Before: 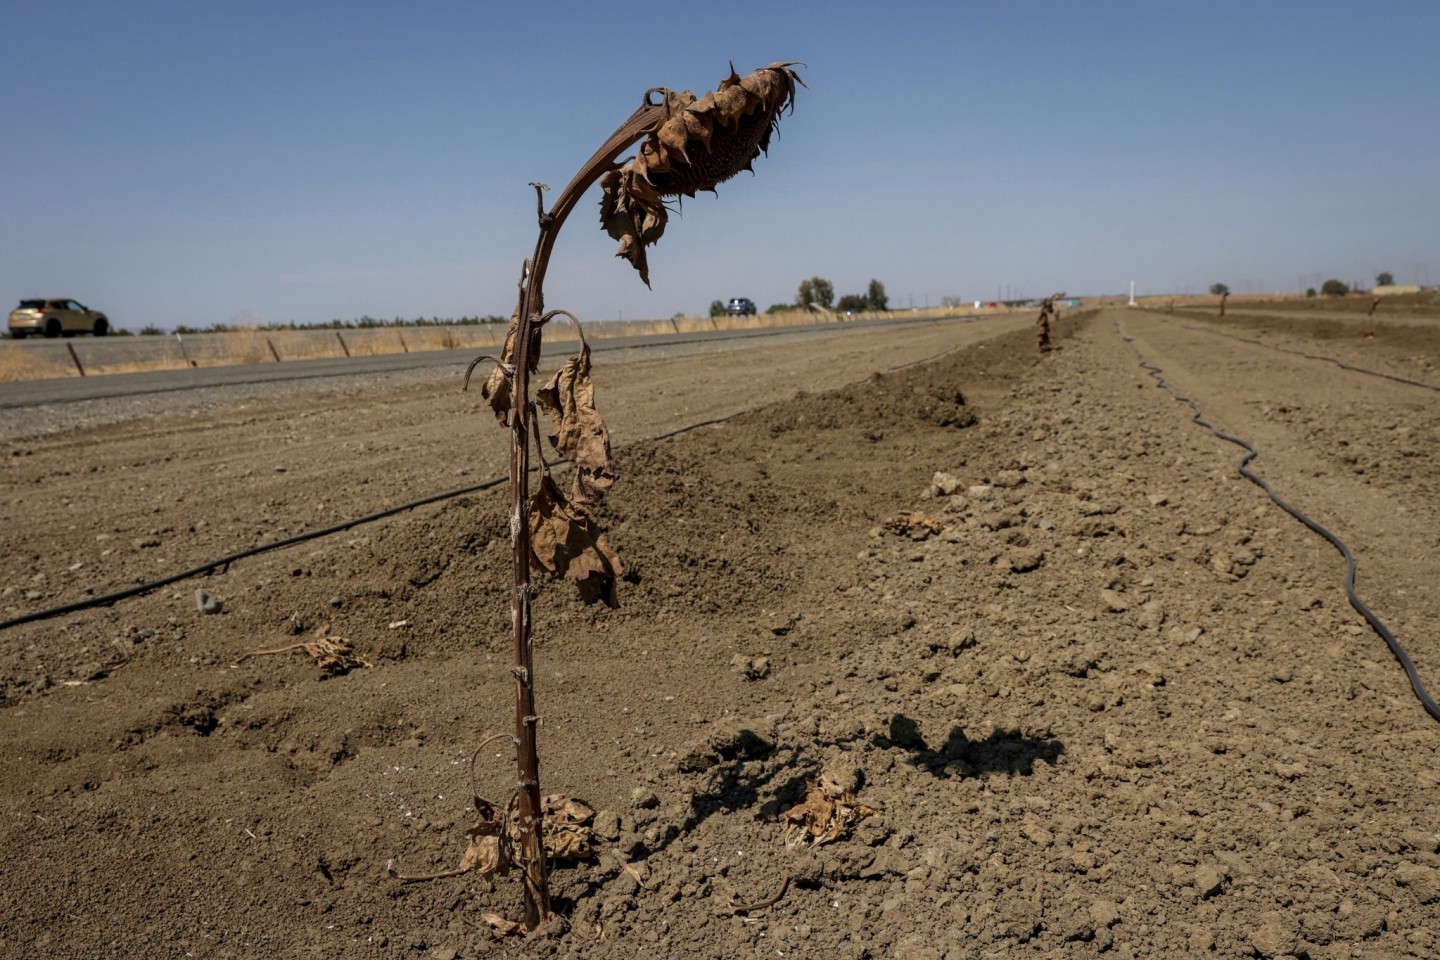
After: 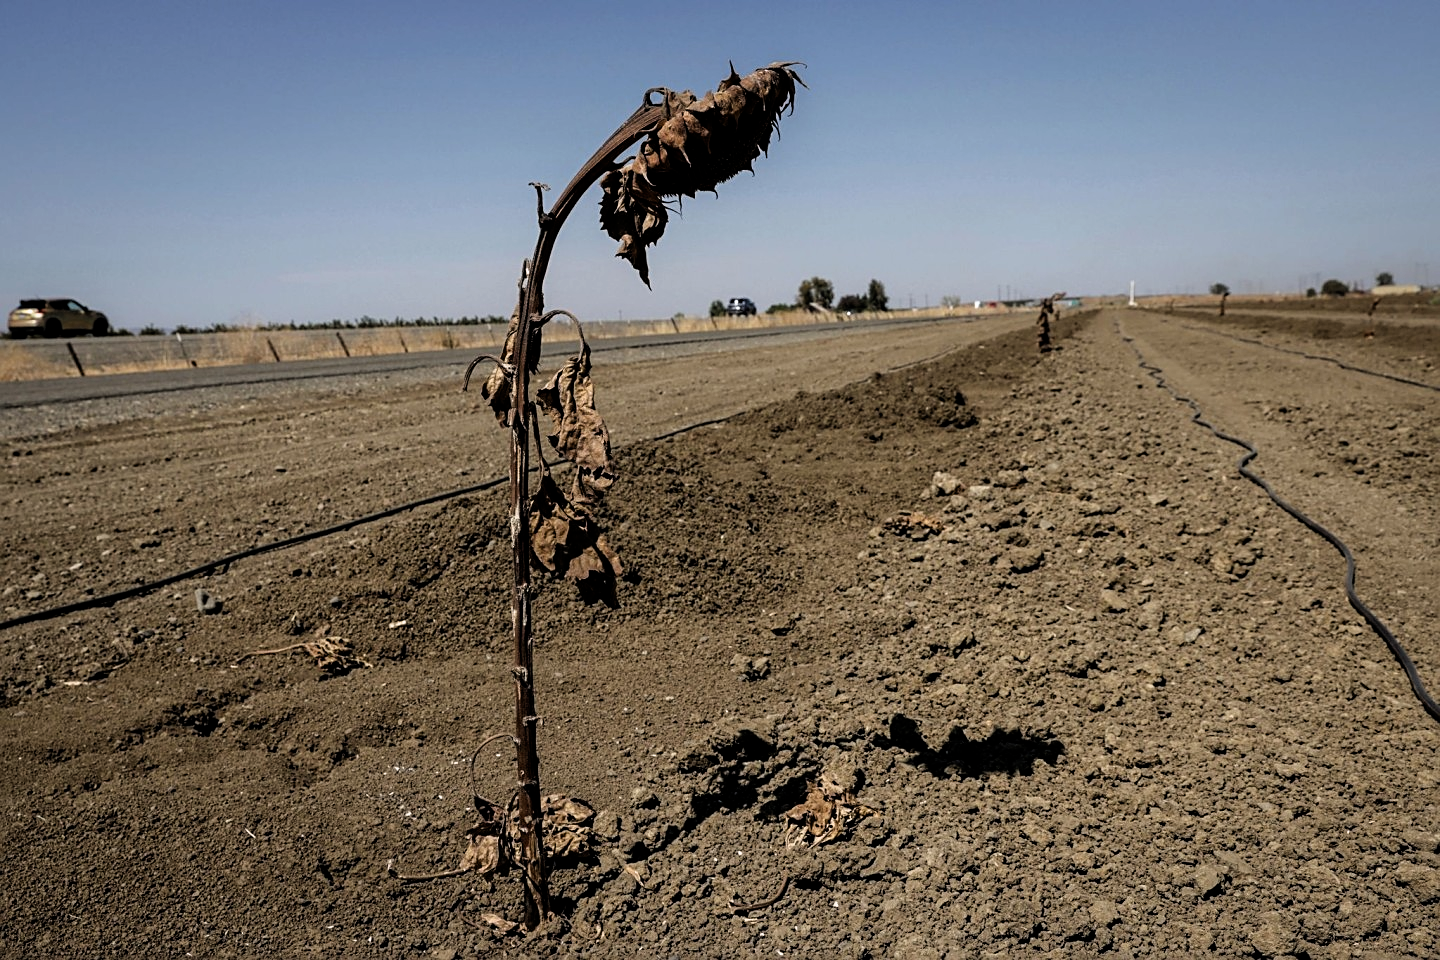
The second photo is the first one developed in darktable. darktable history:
sharpen: on, module defaults
filmic rgb: black relative exposure -8.7 EV, white relative exposure 2.72 EV, target black luminance 0%, hardness 6.26, latitude 77.48%, contrast 1.328, shadows ↔ highlights balance -0.331%, iterations of high-quality reconstruction 0
